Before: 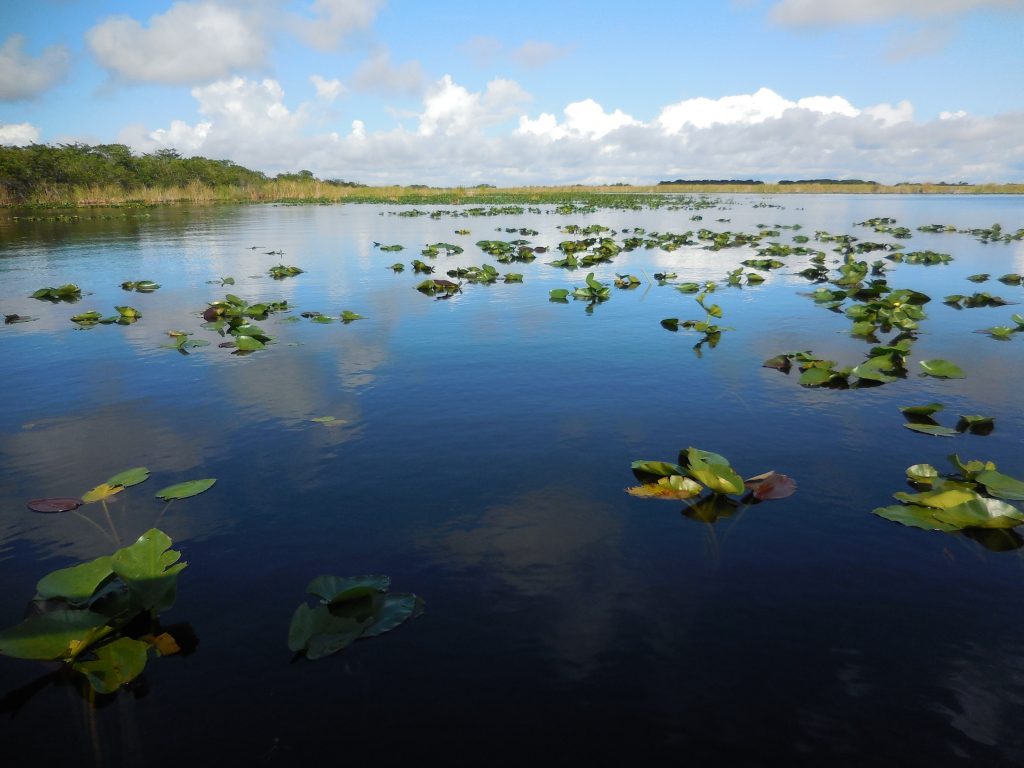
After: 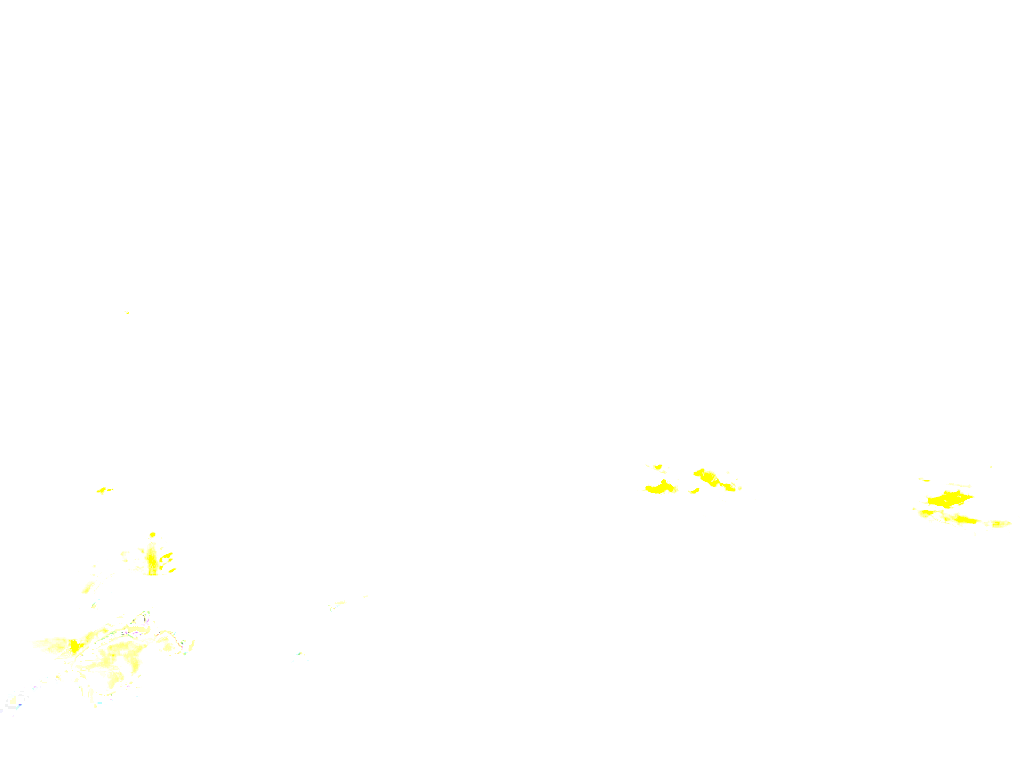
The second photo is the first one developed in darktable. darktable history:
local contrast: detail 130%
white balance: red 0.978, blue 0.999
exposure: exposure 8 EV, compensate highlight preservation false
